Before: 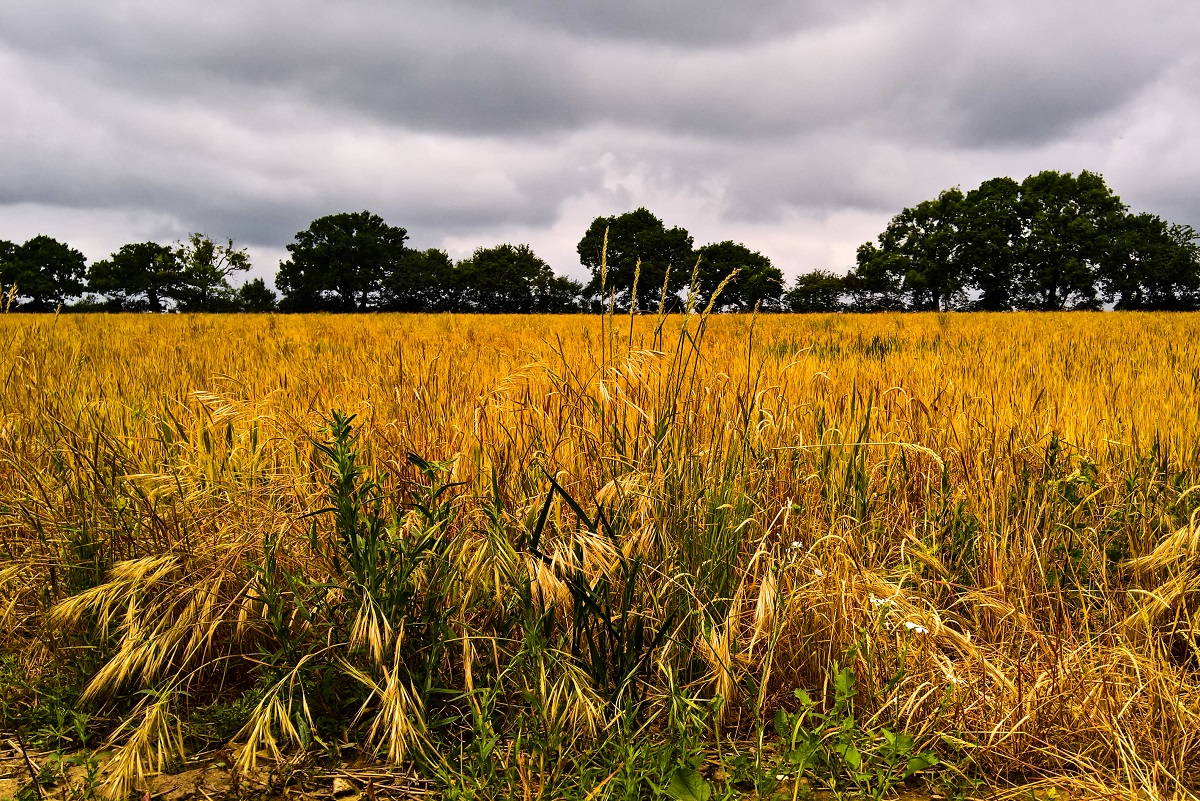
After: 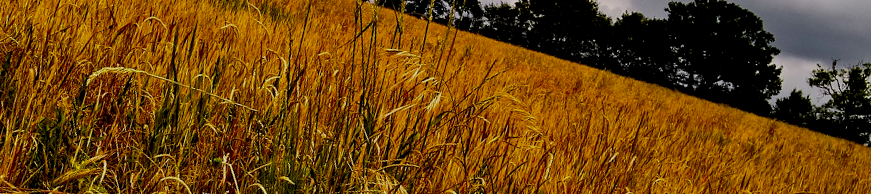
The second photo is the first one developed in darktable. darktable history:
contrast brightness saturation: brightness -0.52
crop and rotate: angle 16.12°, top 30.835%, bottom 35.653%
exposure: black level correction 0.005, exposure 0.014 EV, compensate highlight preservation false
rgb levels: preserve colors sum RGB, levels [[0.038, 0.433, 0.934], [0, 0.5, 1], [0, 0.5, 1]]
